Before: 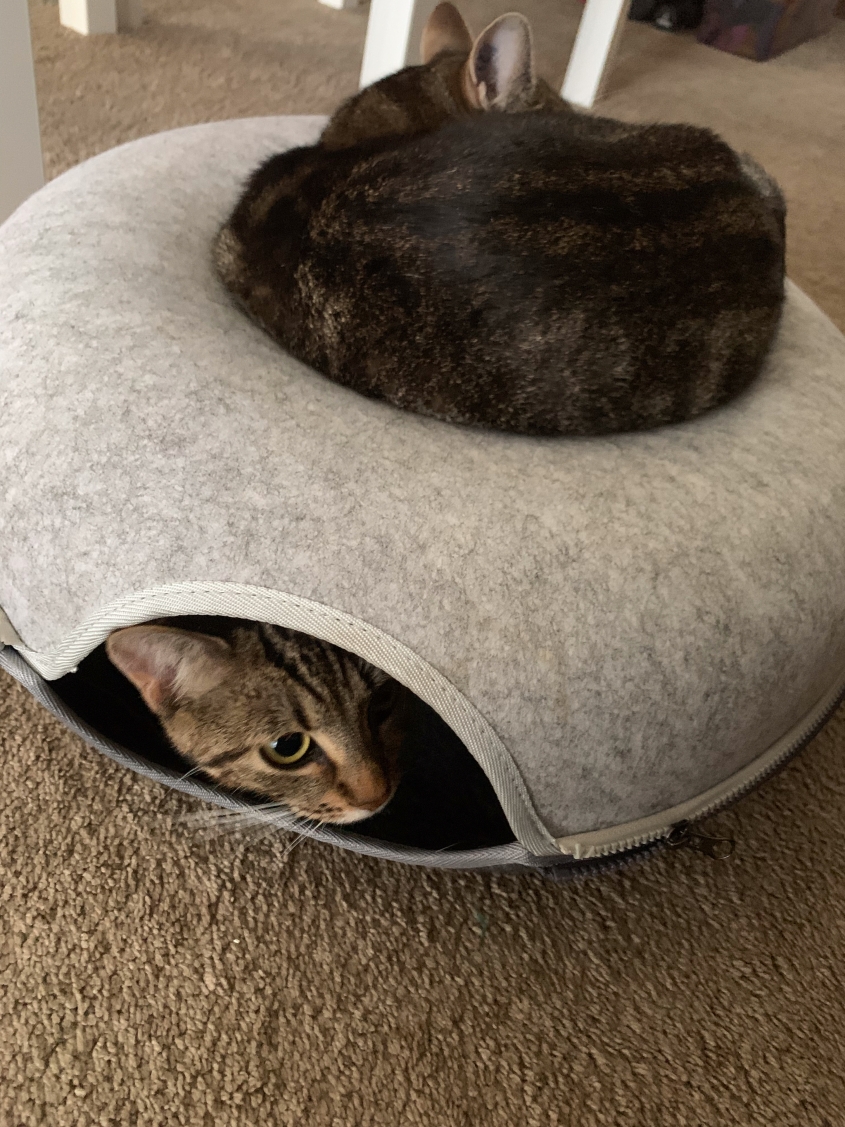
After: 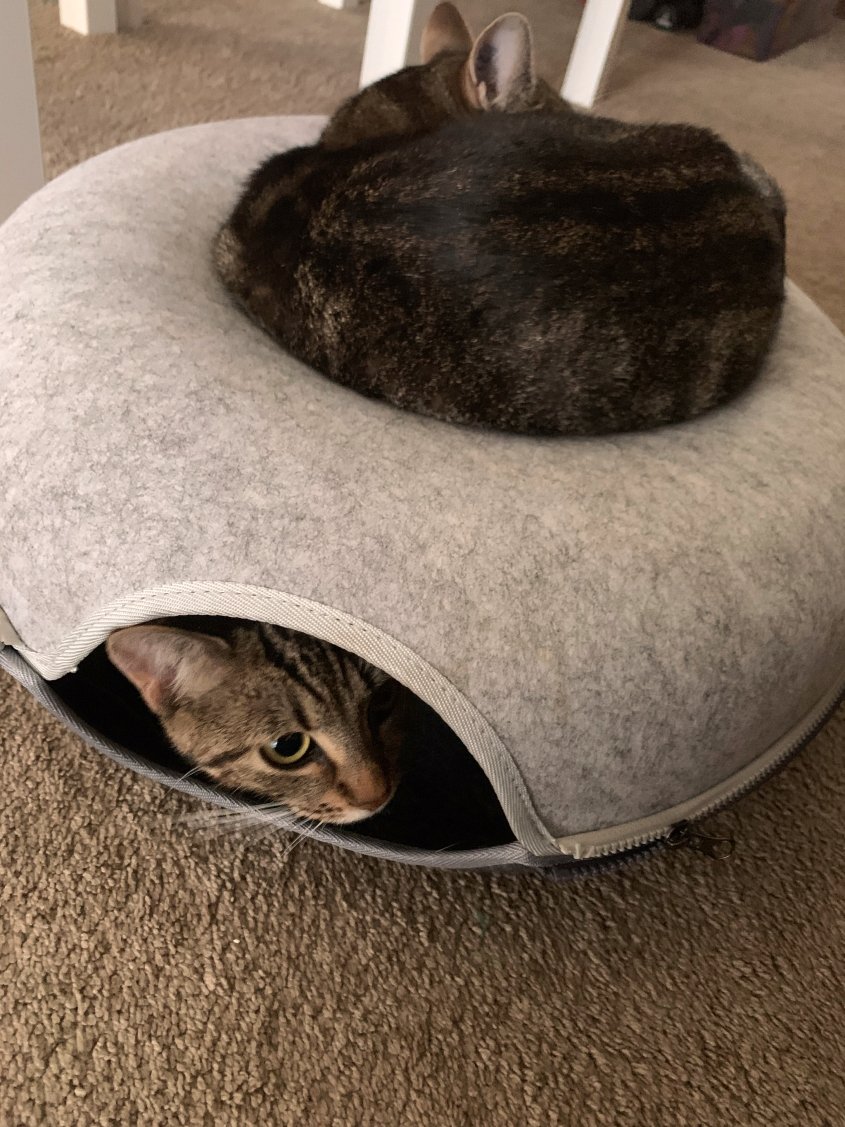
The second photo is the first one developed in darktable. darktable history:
color correction: highlights a* 3.22, highlights b* 1.93, saturation 1.19
color balance: input saturation 80.07%
